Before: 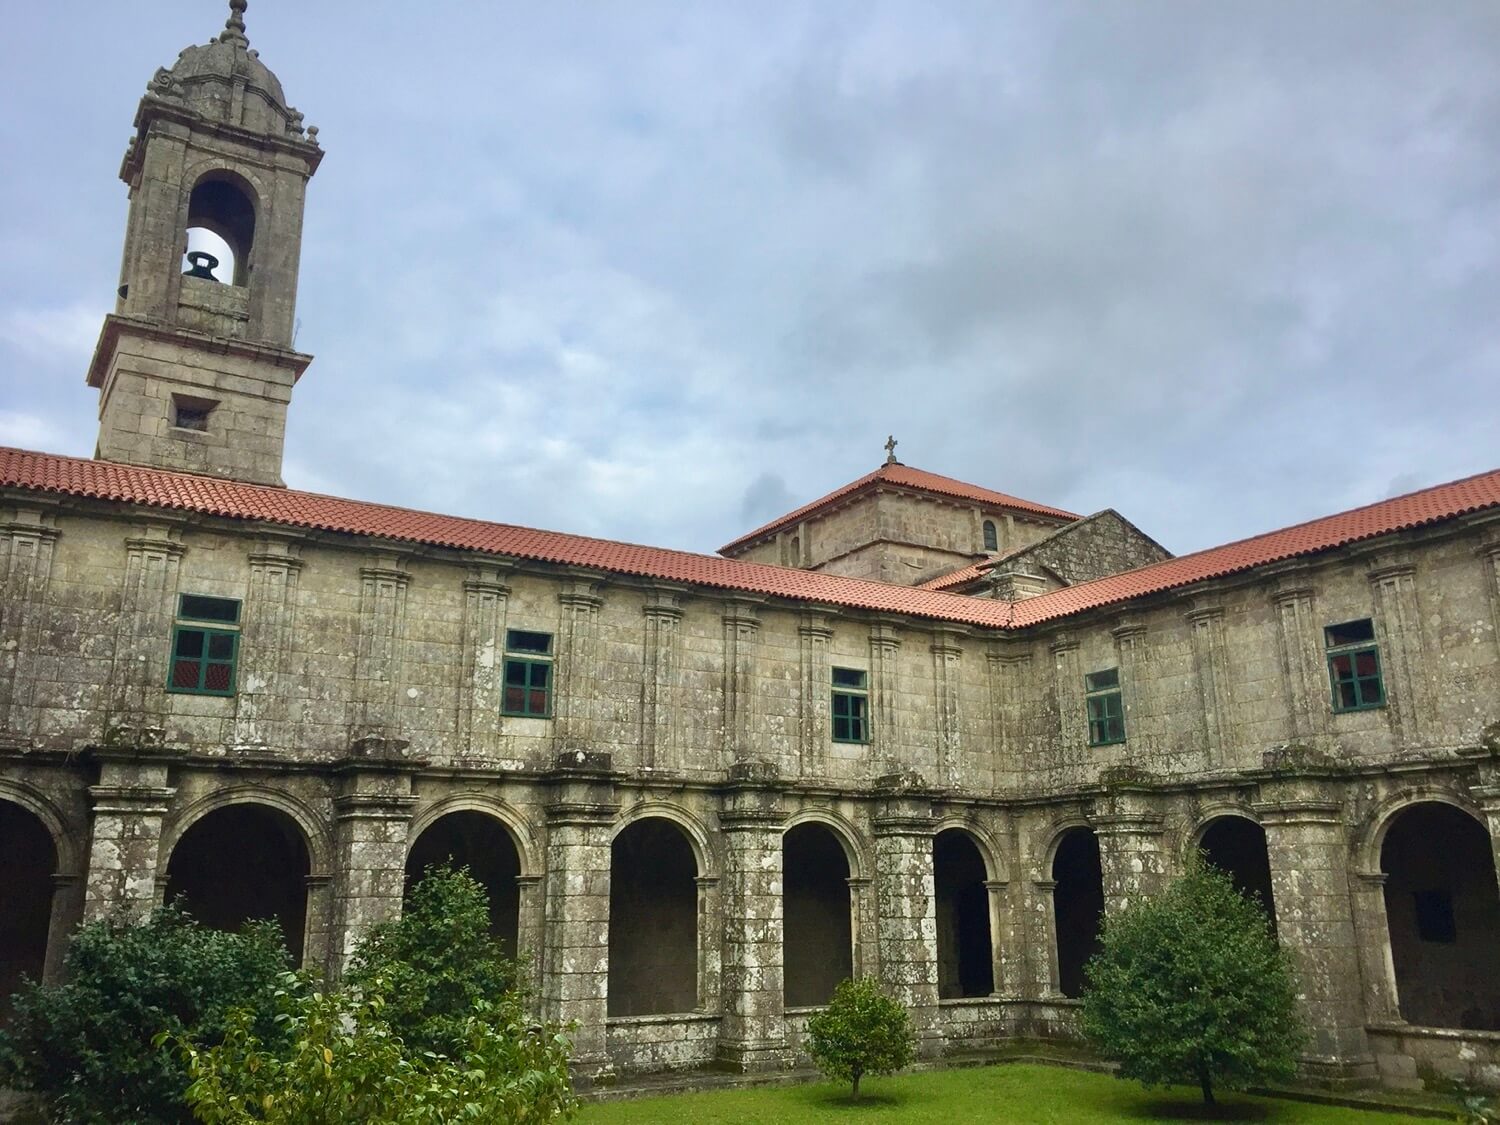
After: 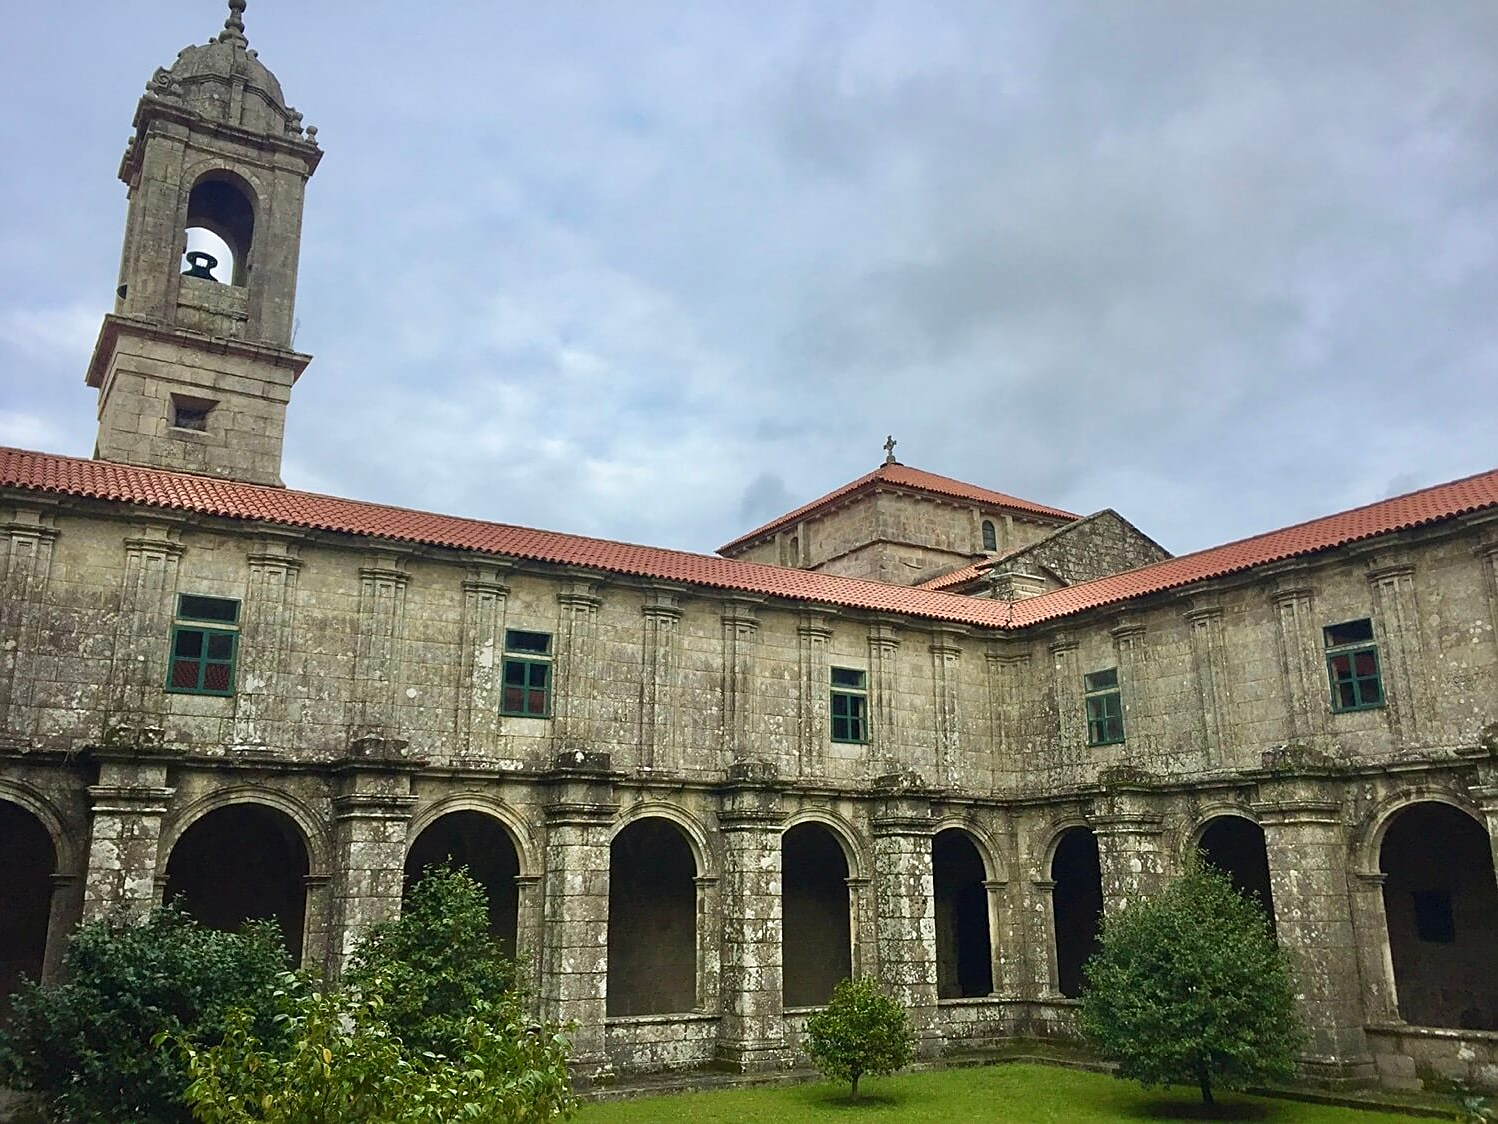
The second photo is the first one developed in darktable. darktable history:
white balance: emerald 1
crop and rotate: left 0.126%
sharpen: on, module defaults
